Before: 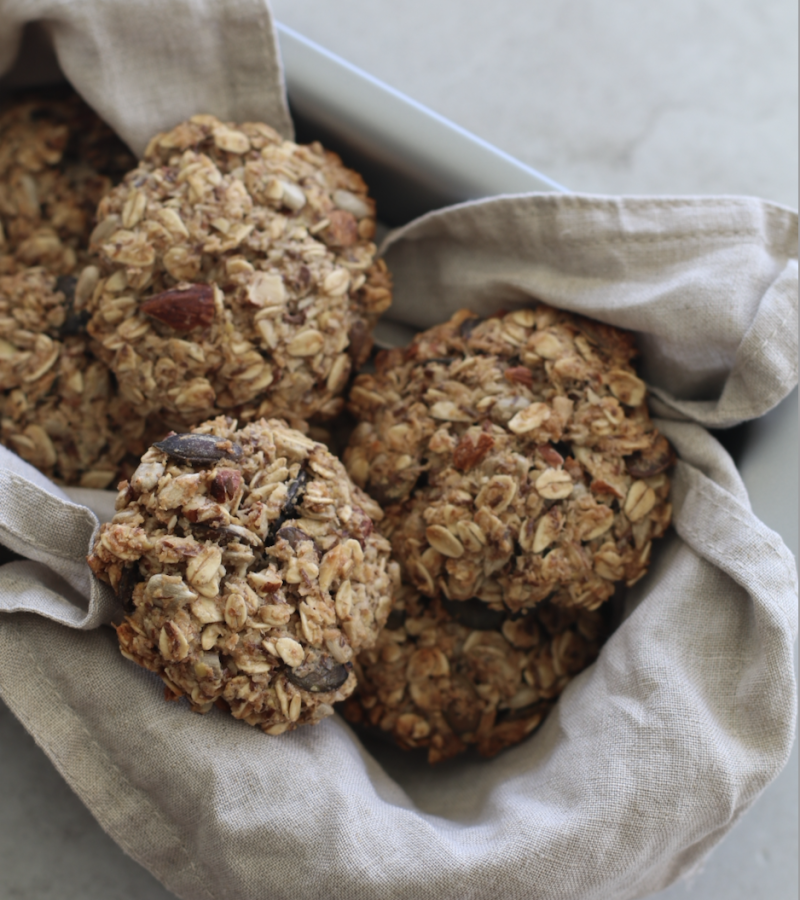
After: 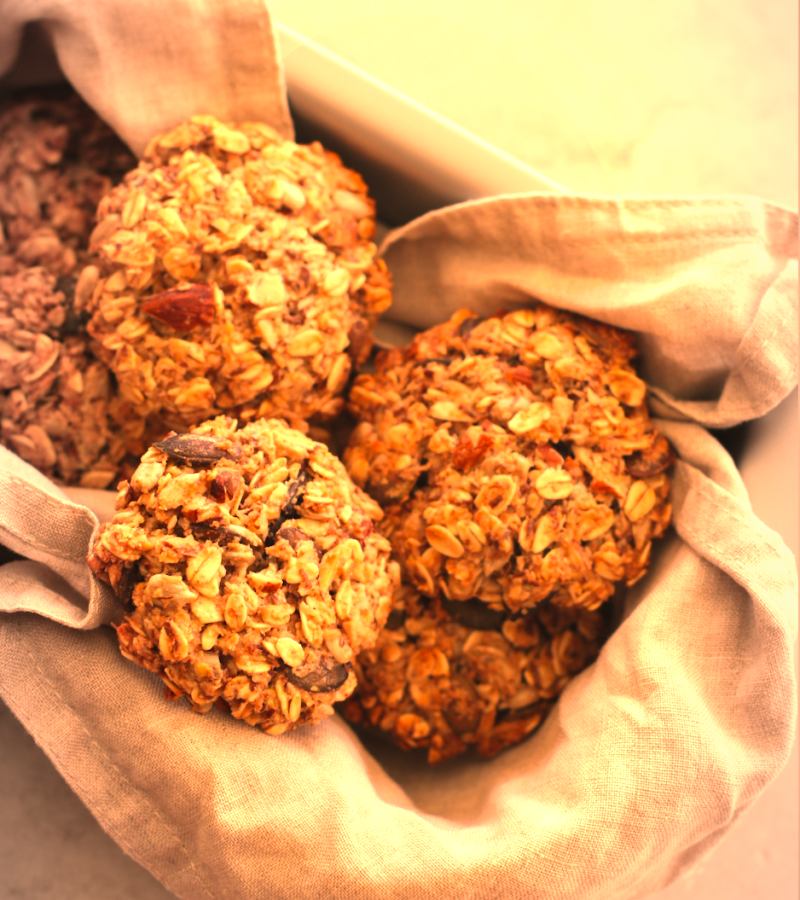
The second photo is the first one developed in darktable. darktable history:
exposure: exposure 0.921 EV, compensate highlight preservation false
white balance: red 1.467, blue 0.684
vignetting: fall-off start 97%, fall-off radius 100%, width/height ratio 0.609, unbound false
